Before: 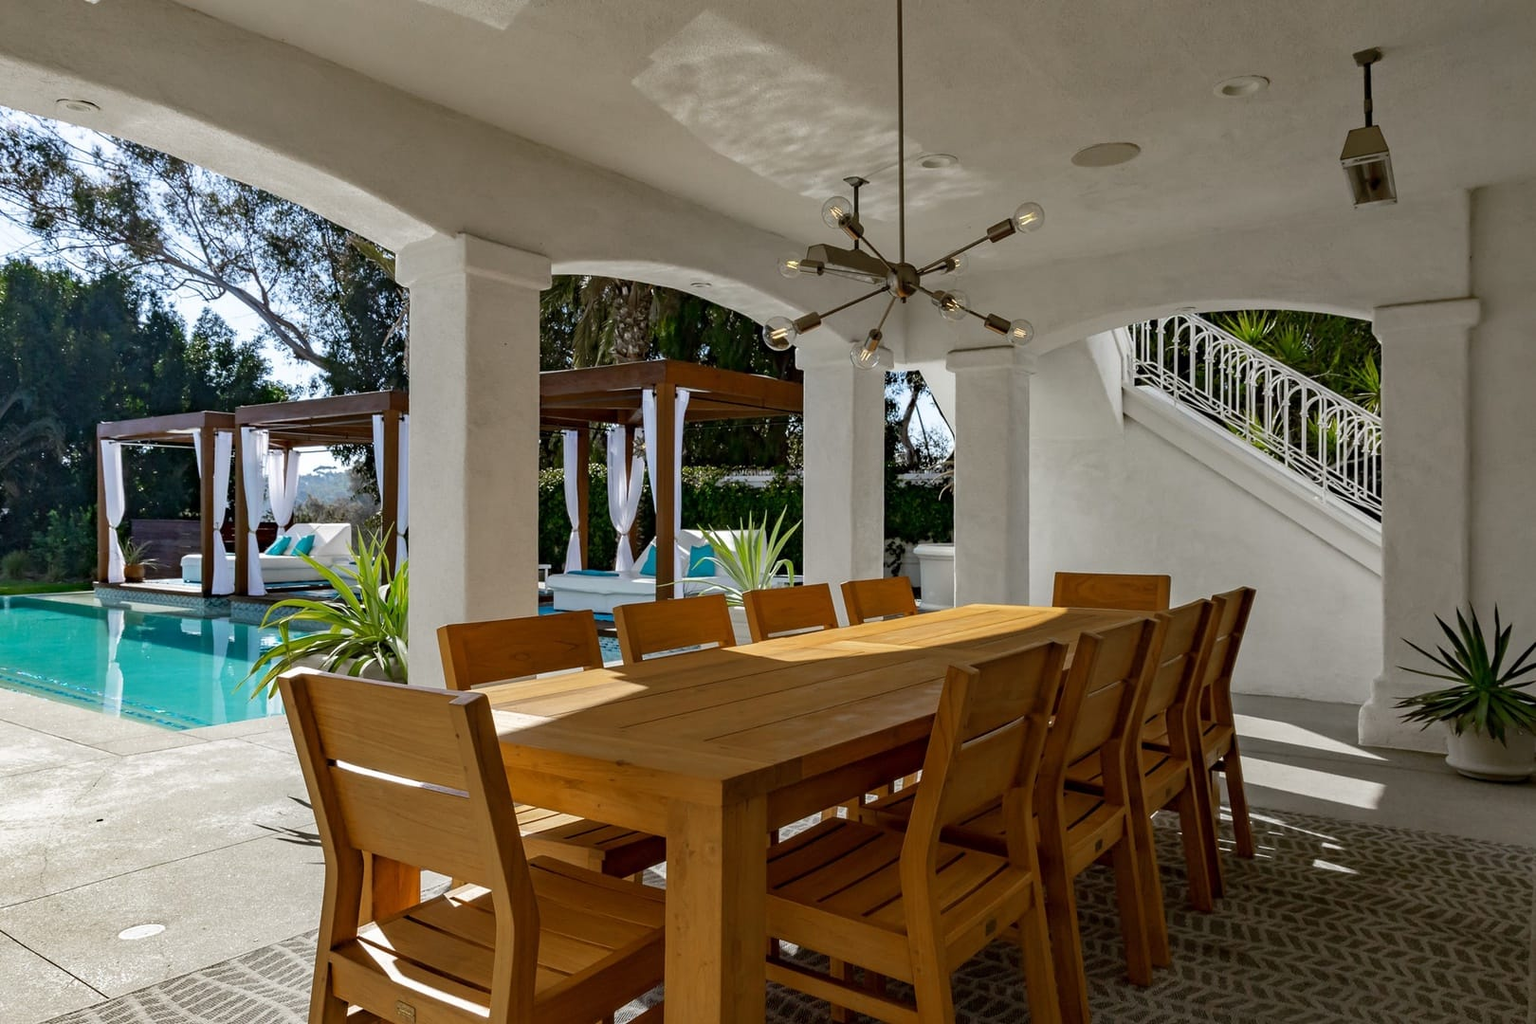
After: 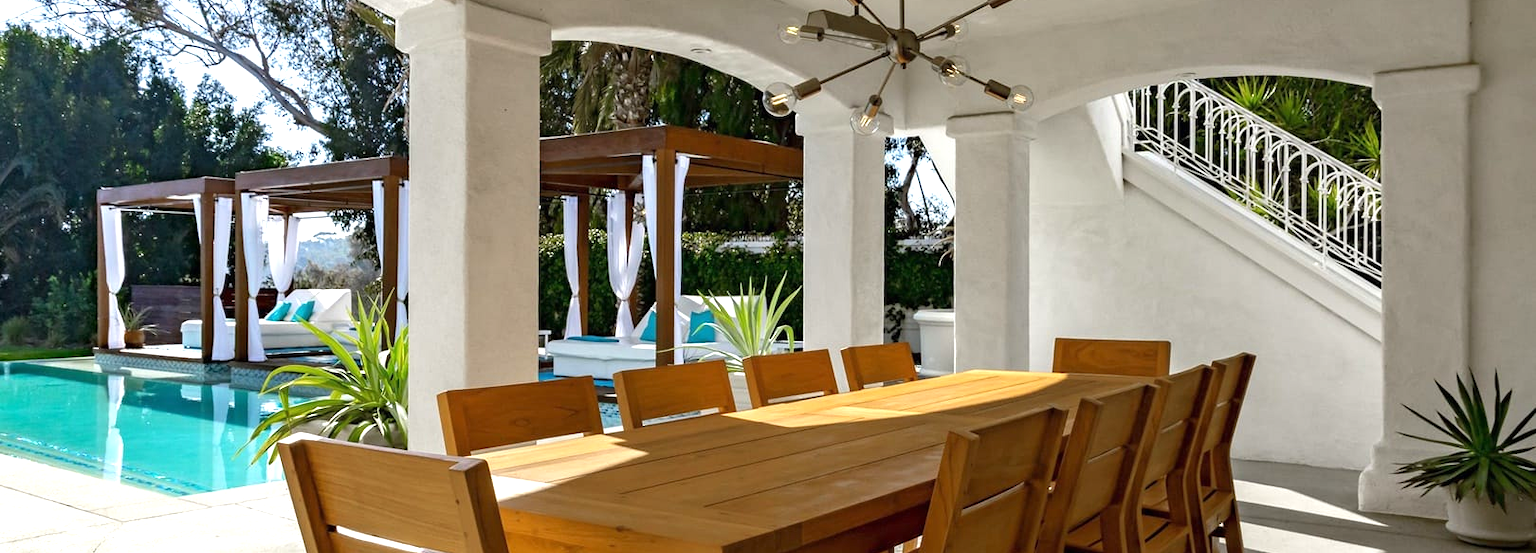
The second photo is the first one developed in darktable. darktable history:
crop and rotate: top 23.034%, bottom 22.809%
exposure: black level correction 0, exposure 0.7 EV, compensate highlight preservation false
